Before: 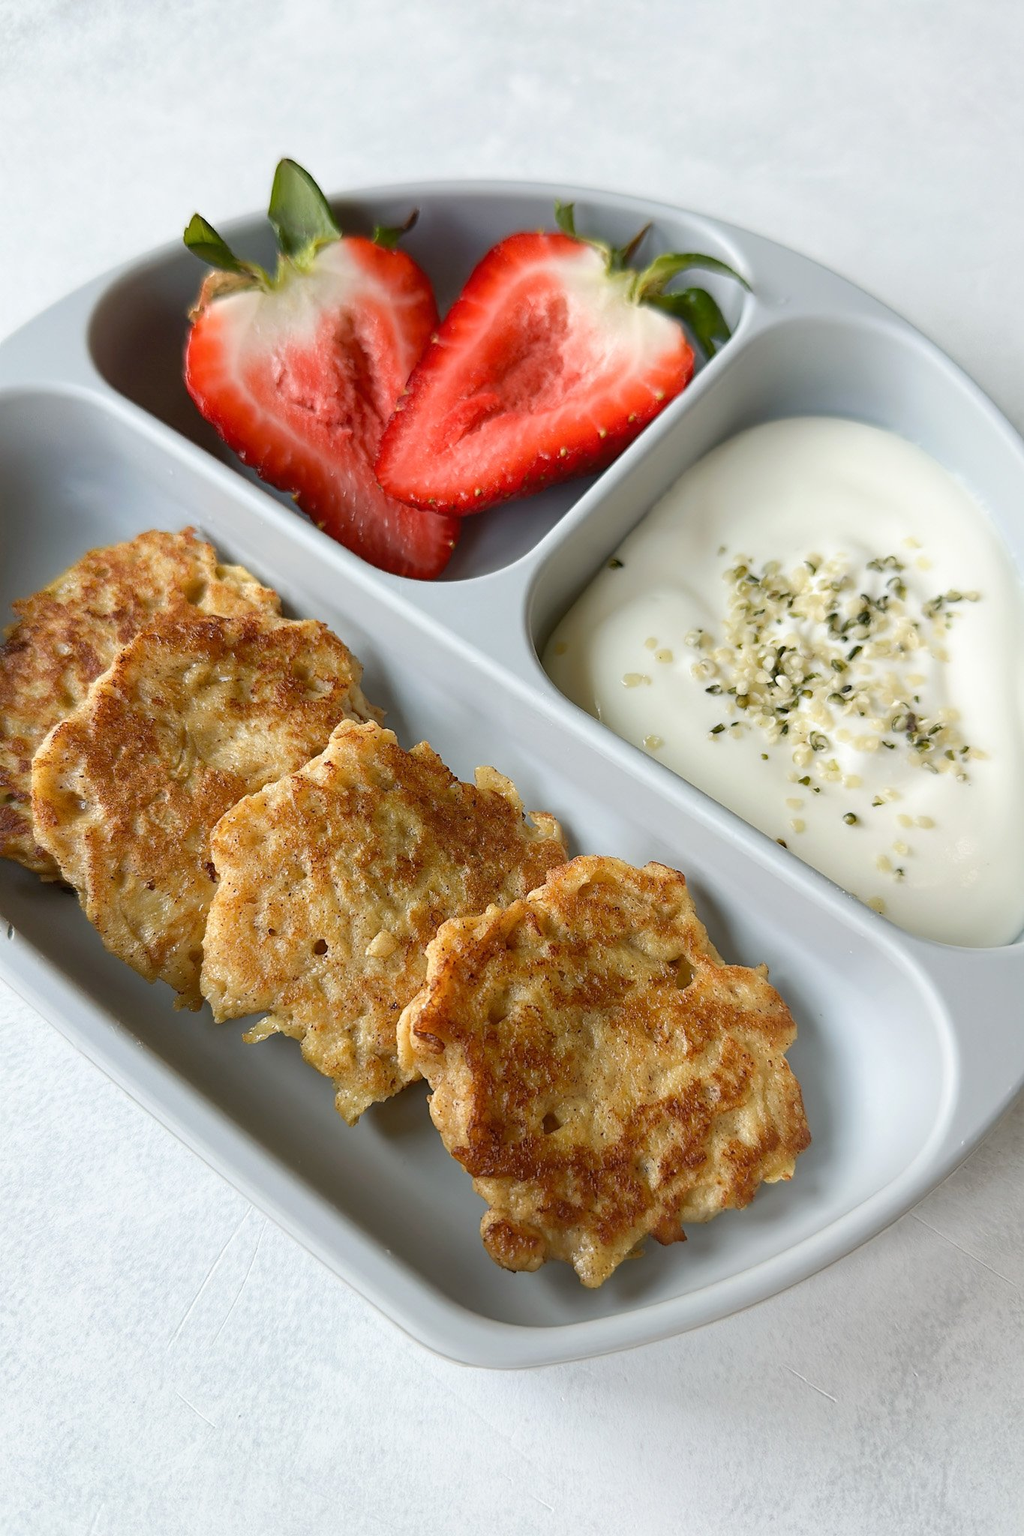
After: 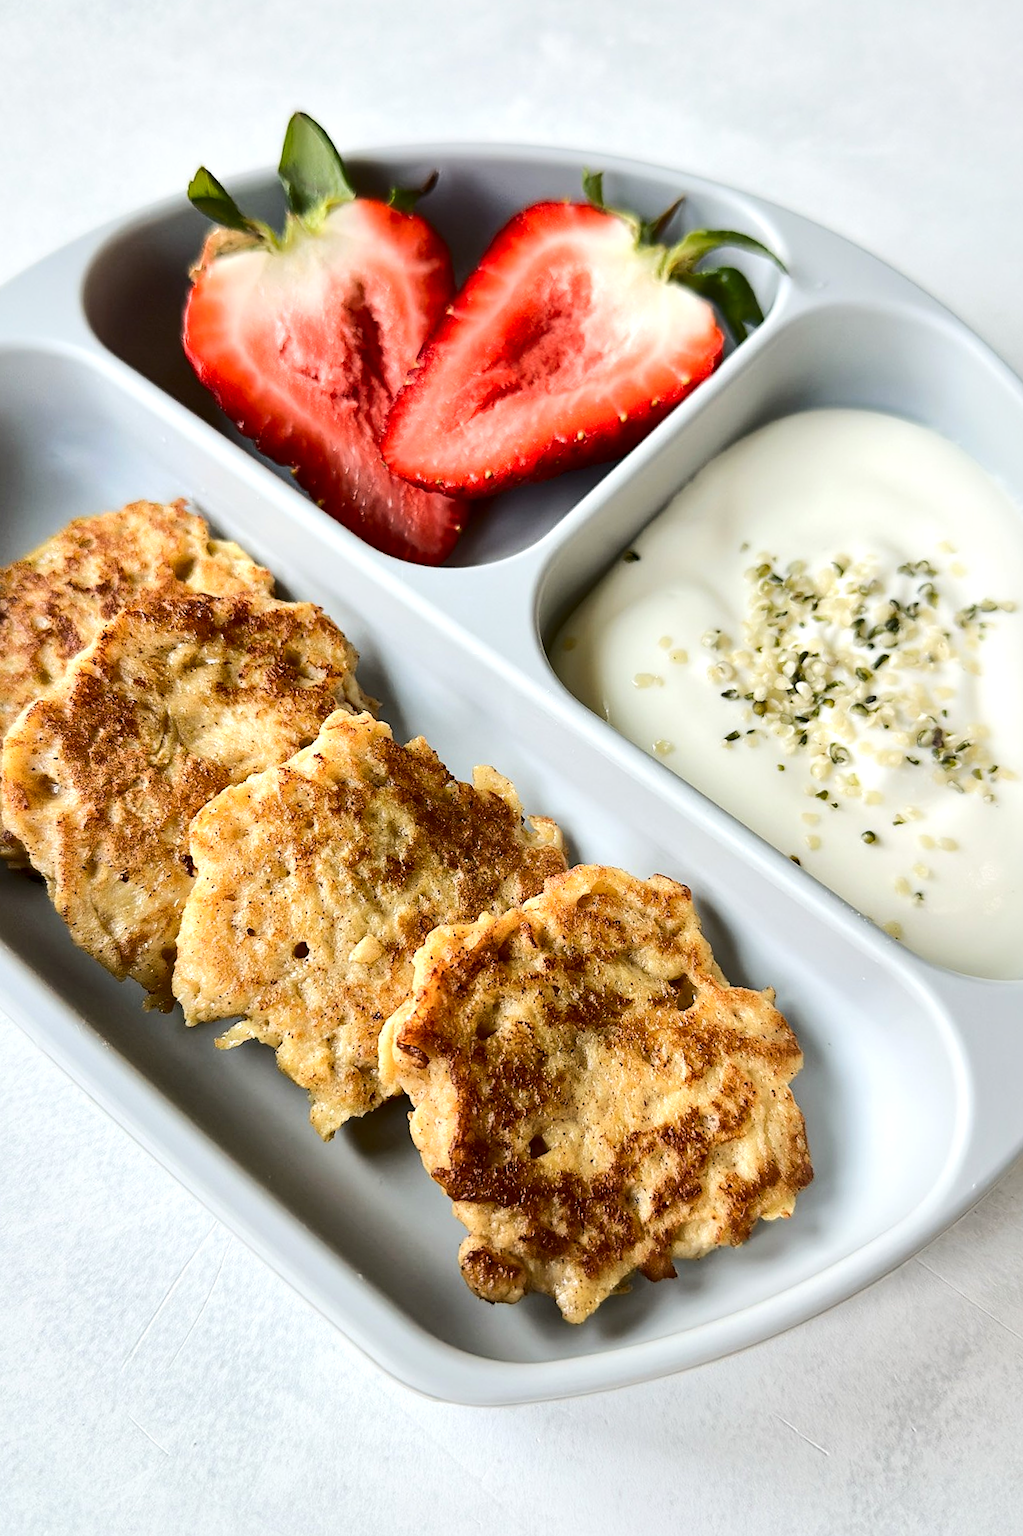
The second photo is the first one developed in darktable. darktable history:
crop and rotate: angle -2.38°
rgb curve: curves: ch0 [(0, 0) (0.284, 0.292) (0.505, 0.644) (1, 1)]; ch1 [(0, 0) (0.284, 0.292) (0.505, 0.644) (1, 1)]; ch2 [(0, 0) (0.284, 0.292) (0.505, 0.644) (1, 1)], compensate middle gray true
local contrast: mode bilateral grid, contrast 70, coarseness 75, detail 180%, midtone range 0.2
